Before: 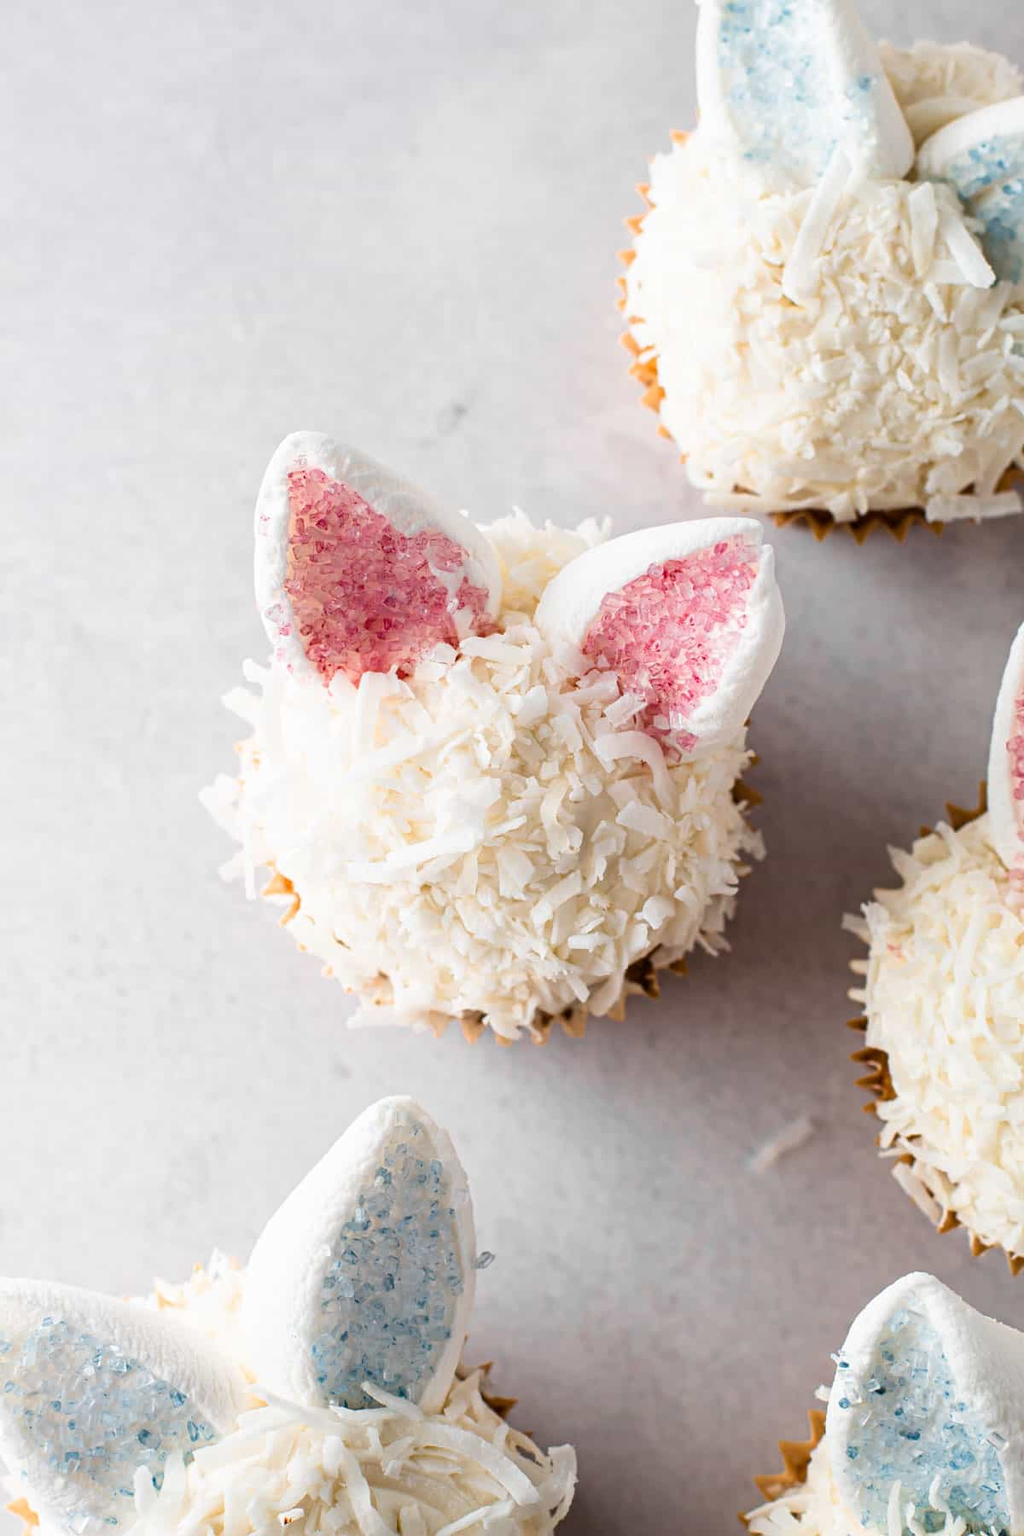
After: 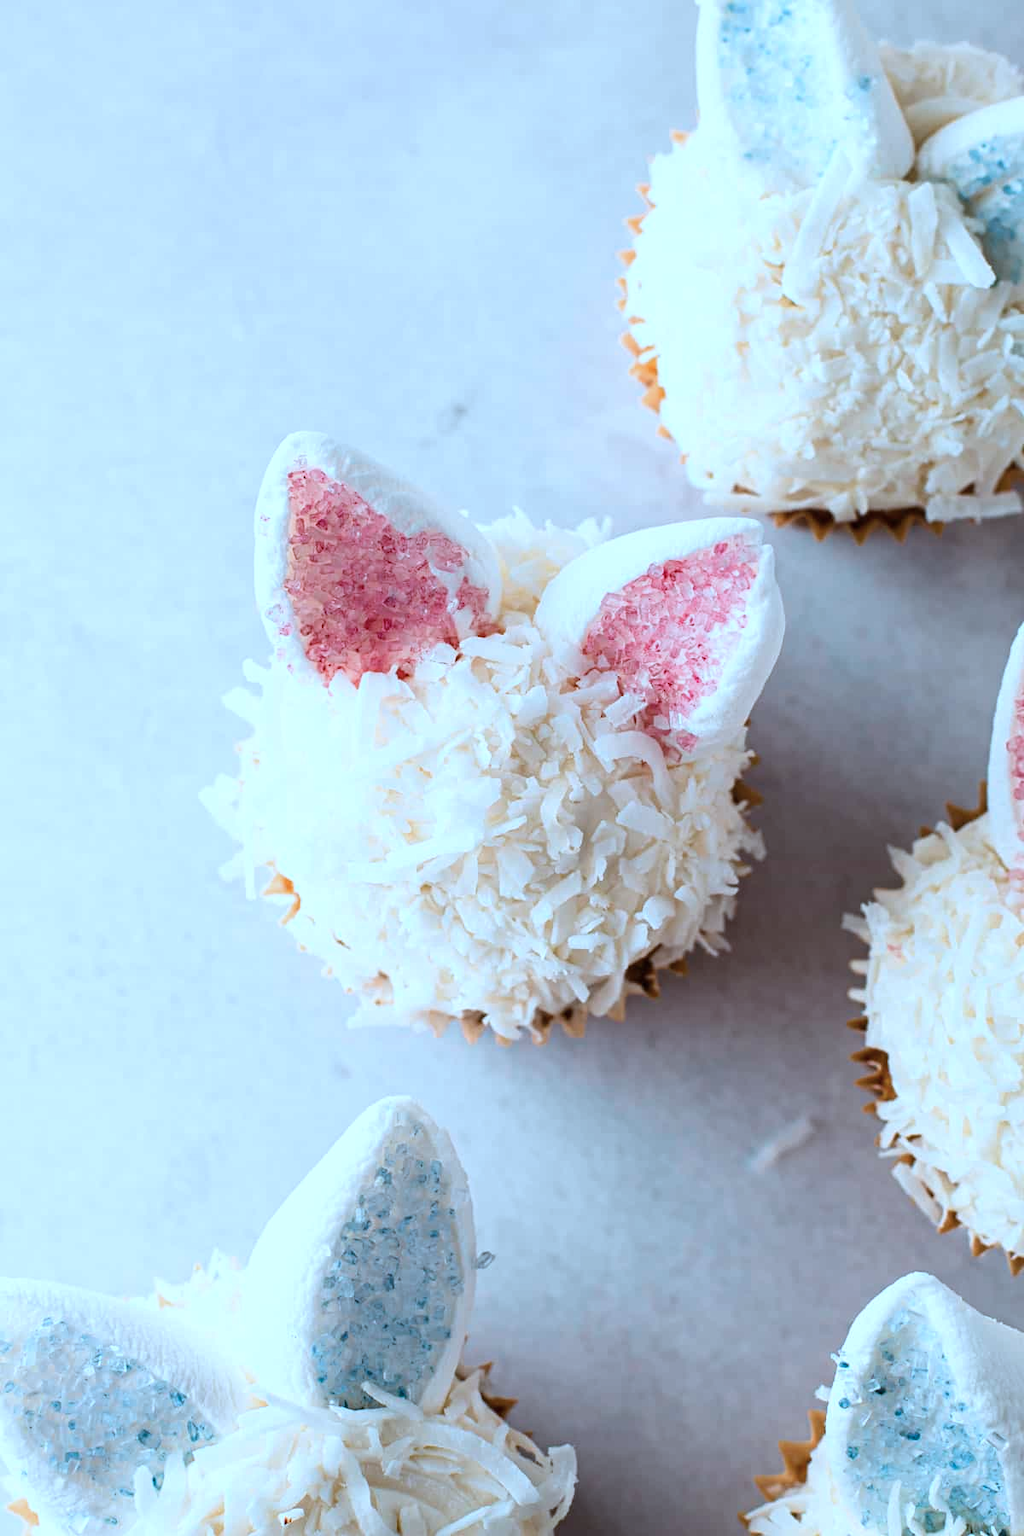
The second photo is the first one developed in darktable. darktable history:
color correction: highlights a* -8.7, highlights b* -23.1
